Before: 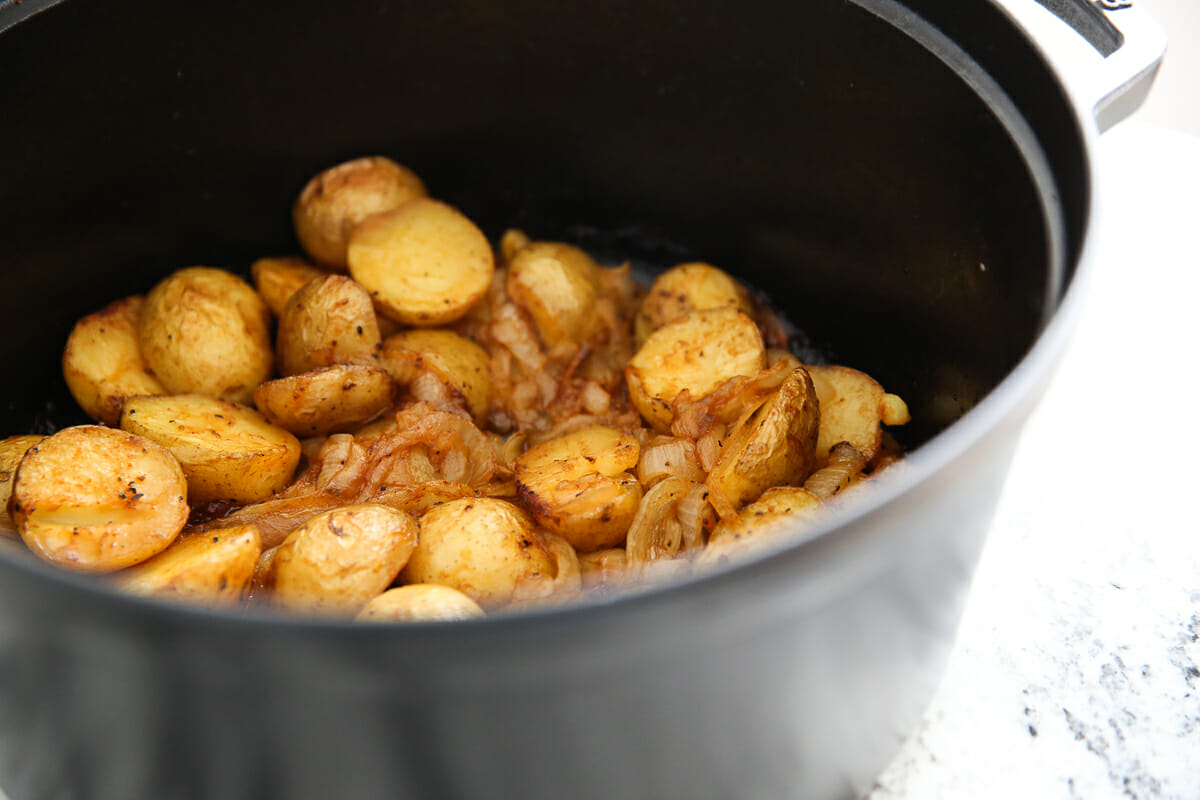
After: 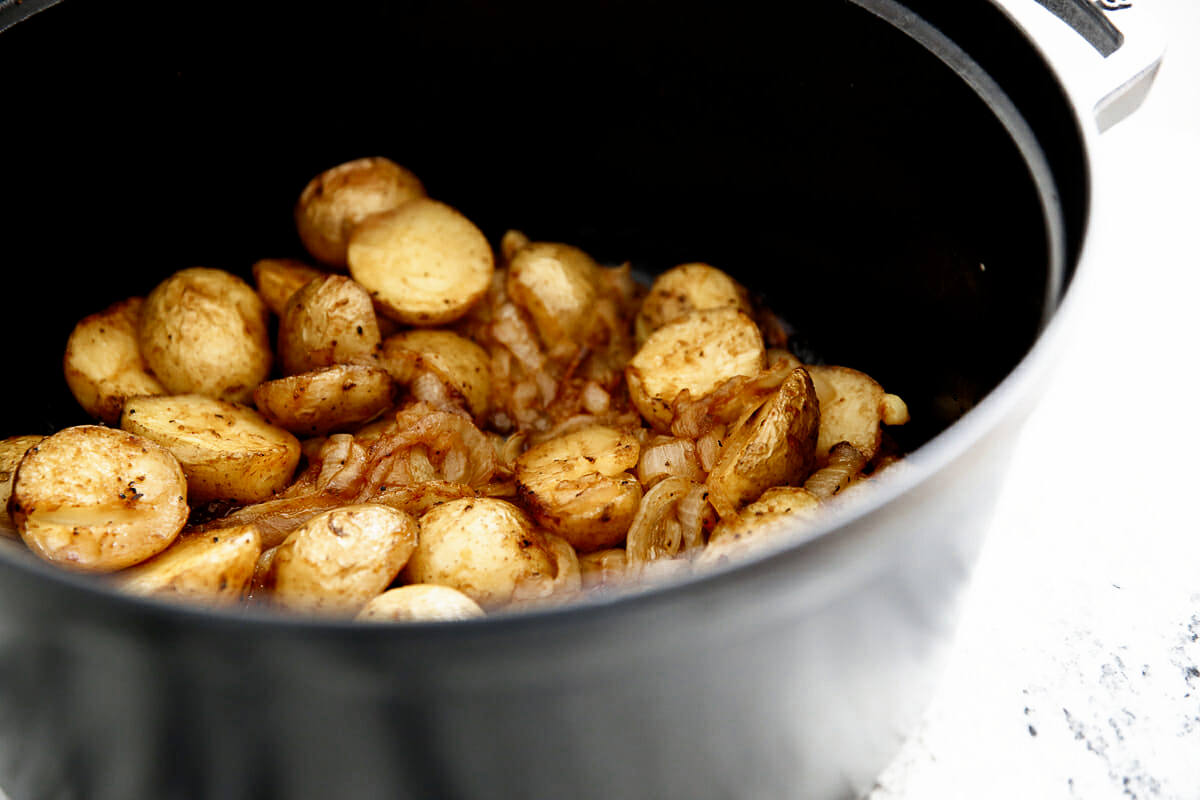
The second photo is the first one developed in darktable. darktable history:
color zones: curves: ch0 [(0, 0.5) (0.125, 0.4) (0.25, 0.5) (0.375, 0.4) (0.5, 0.4) (0.625, 0.35) (0.75, 0.35) (0.875, 0.5)]; ch1 [(0, 0.35) (0.125, 0.45) (0.25, 0.35) (0.375, 0.35) (0.5, 0.35) (0.625, 0.35) (0.75, 0.45) (0.875, 0.35)]; ch2 [(0, 0.6) (0.125, 0.5) (0.25, 0.5) (0.375, 0.6) (0.5, 0.6) (0.625, 0.5) (0.75, 0.5) (0.875, 0.5)]
filmic rgb: black relative exposure -8.7 EV, white relative exposure 2.7 EV, threshold 3 EV, target black luminance 0%, hardness 6.25, latitude 75%, contrast 1.325, highlights saturation mix -5%, preserve chrominance no, color science v5 (2021), iterations of high-quality reconstruction 0, enable highlight reconstruction true
